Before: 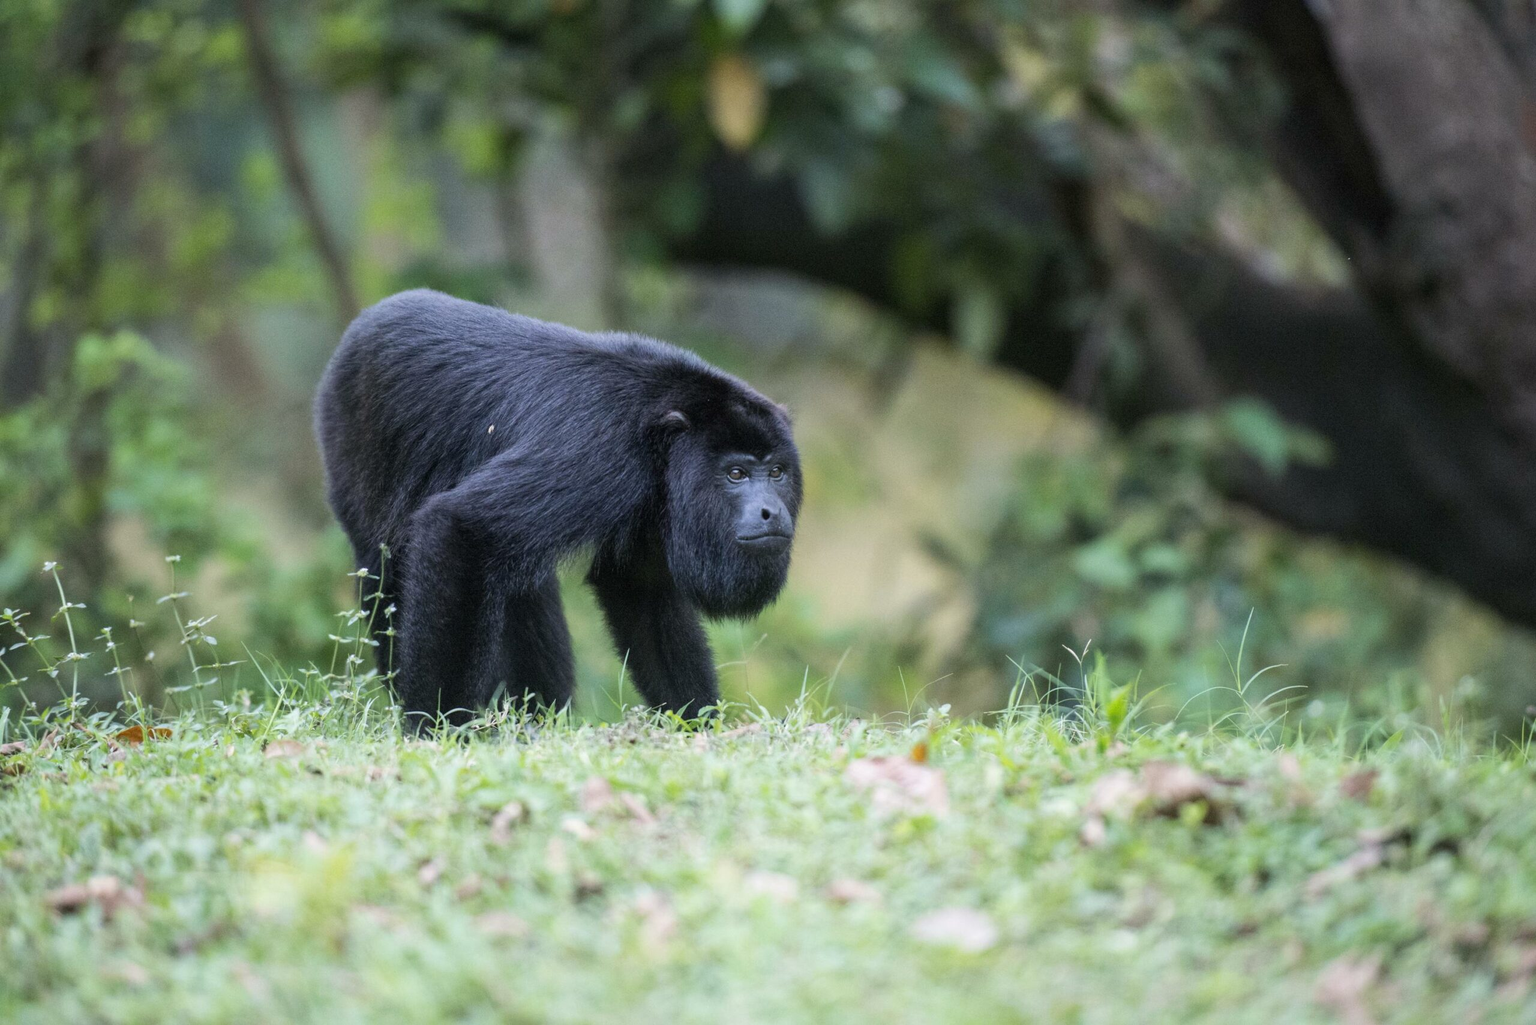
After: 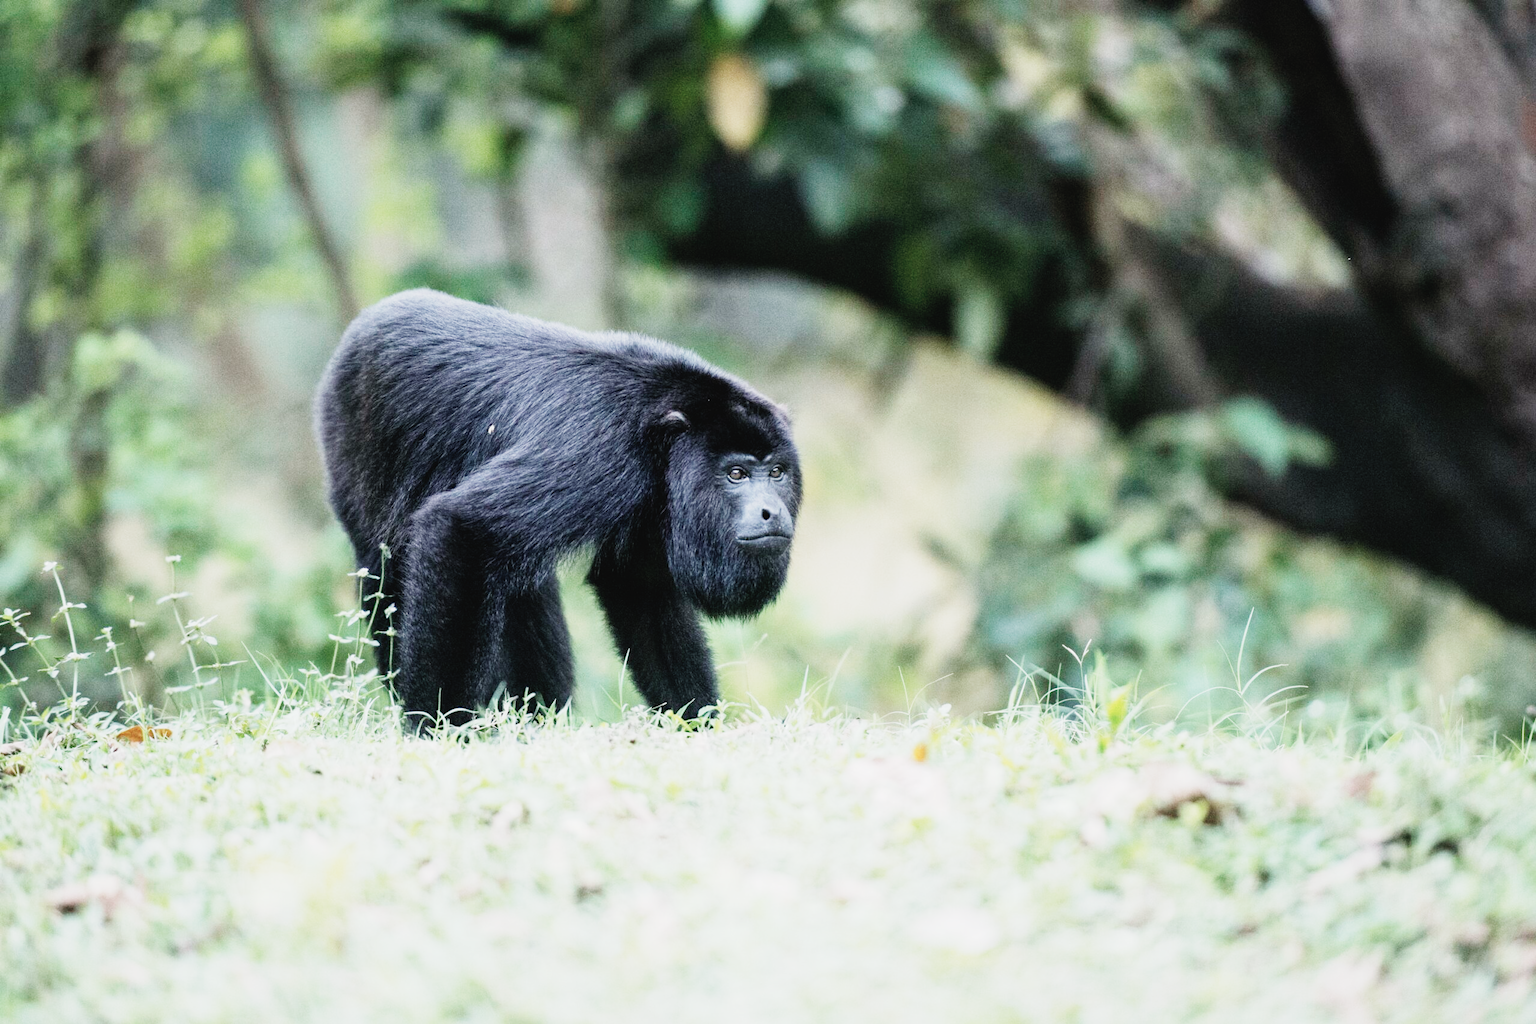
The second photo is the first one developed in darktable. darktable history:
contrast brightness saturation: contrast -0.05, saturation -0.41
base curve: curves: ch0 [(0, 0) (0, 0.001) (0.001, 0.001) (0.004, 0.002) (0.007, 0.004) (0.015, 0.013) (0.033, 0.045) (0.052, 0.096) (0.075, 0.17) (0.099, 0.241) (0.163, 0.42) (0.219, 0.55) (0.259, 0.616) (0.327, 0.722) (0.365, 0.765) (0.522, 0.873) (0.547, 0.881) (0.689, 0.919) (0.826, 0.952) (1, 1)], preserve colors none
